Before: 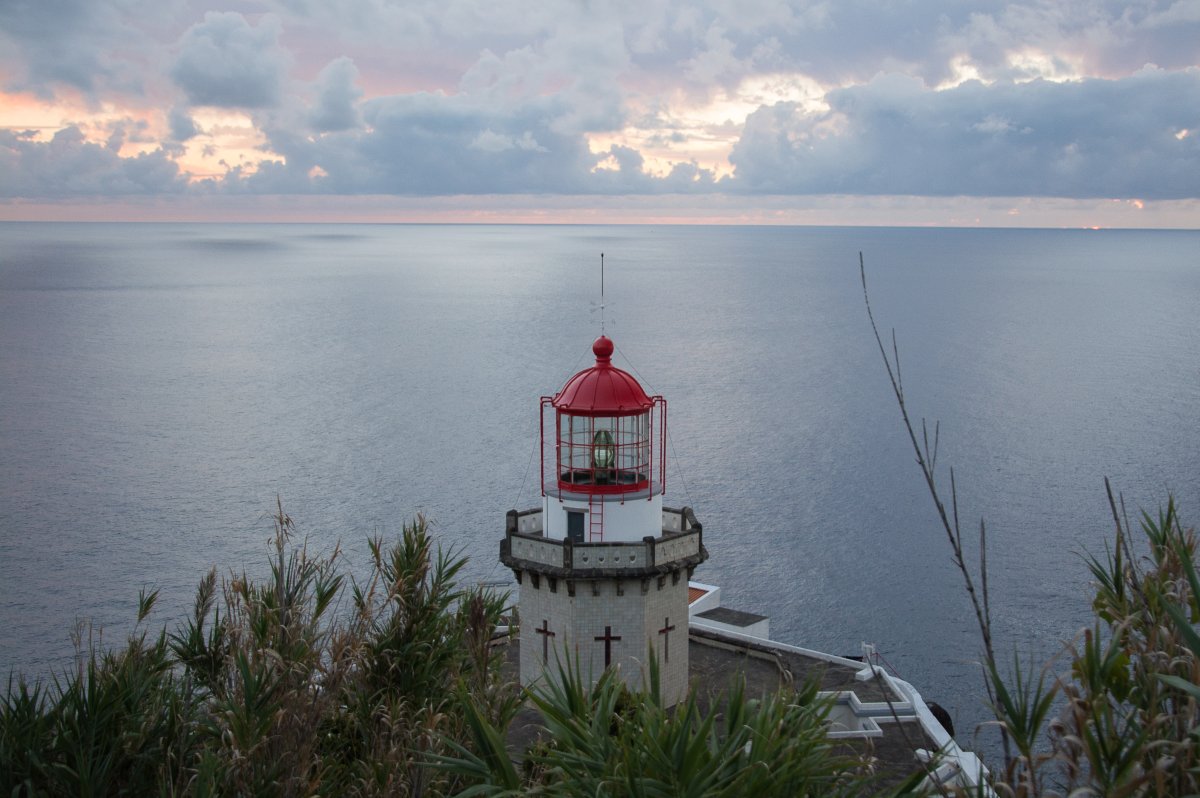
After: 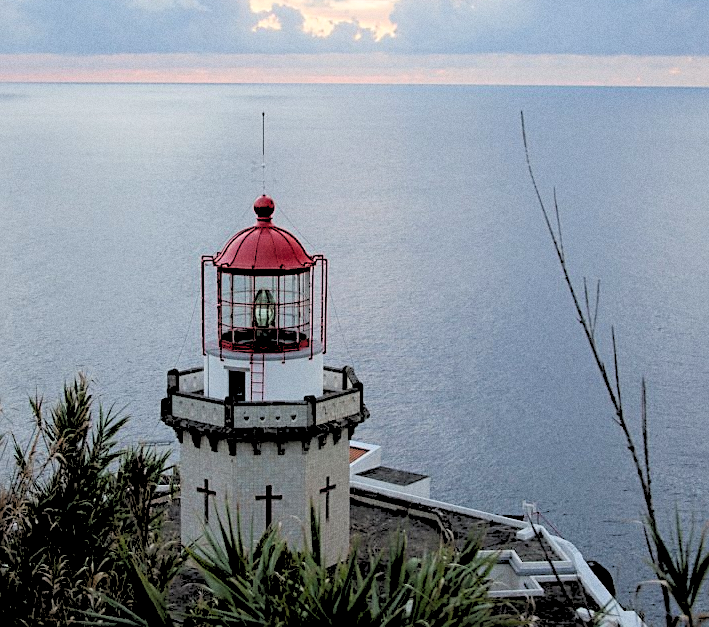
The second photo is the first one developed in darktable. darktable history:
crop and rotate: left 28.256%, top 17.734%, right 12.656%, bottom 3.573%
grain: coarseness 0.09 ISO
sharpen: on, module defaults
rgb levels: levels [[0.027, 0.429, 0.996], [0, 0.5, 1], [0, 0.5, 1]]
